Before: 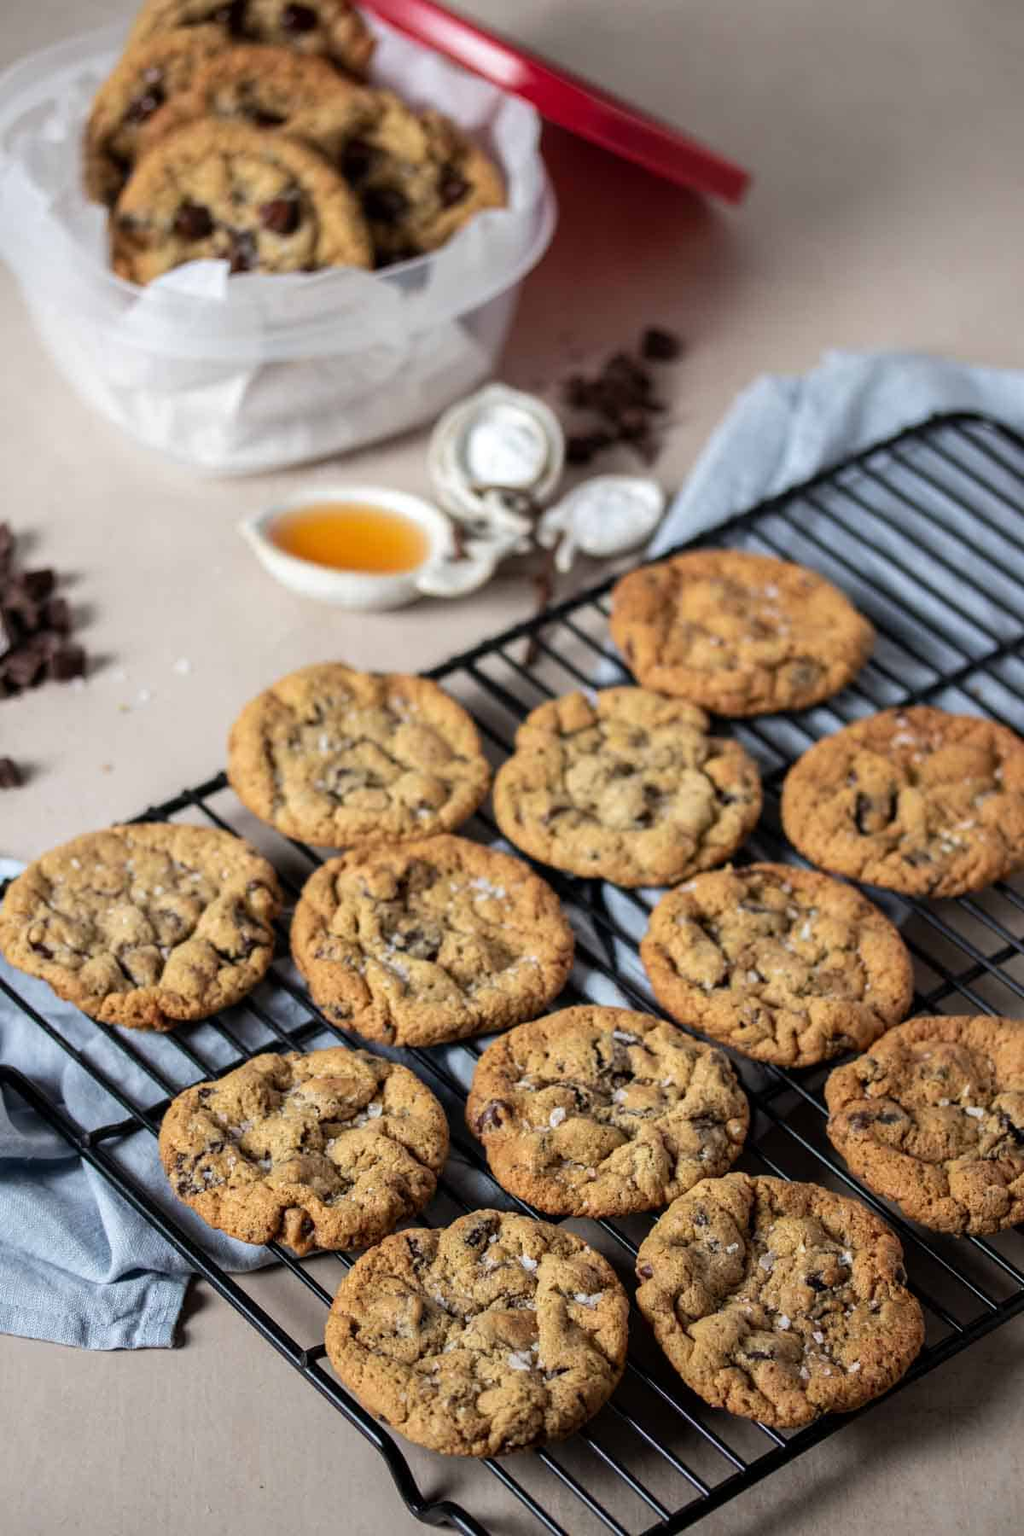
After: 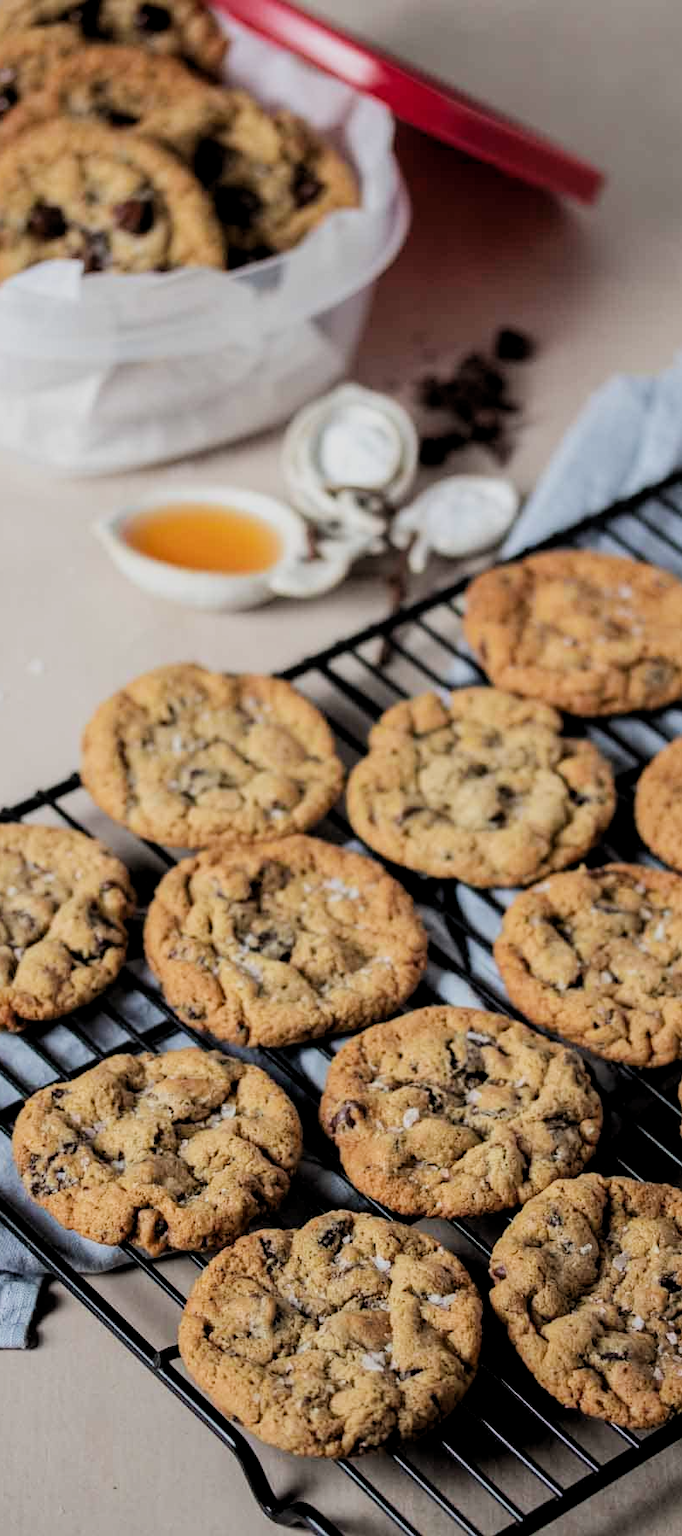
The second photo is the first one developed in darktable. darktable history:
levels: levels [0.016, 0.484, 0.953]
filmic rgb: black relative exposure -7.65 EV, white relative exposure 4.56 EV, hardness 3.61
crop and rotate: left 14.385%, right 18.948%
